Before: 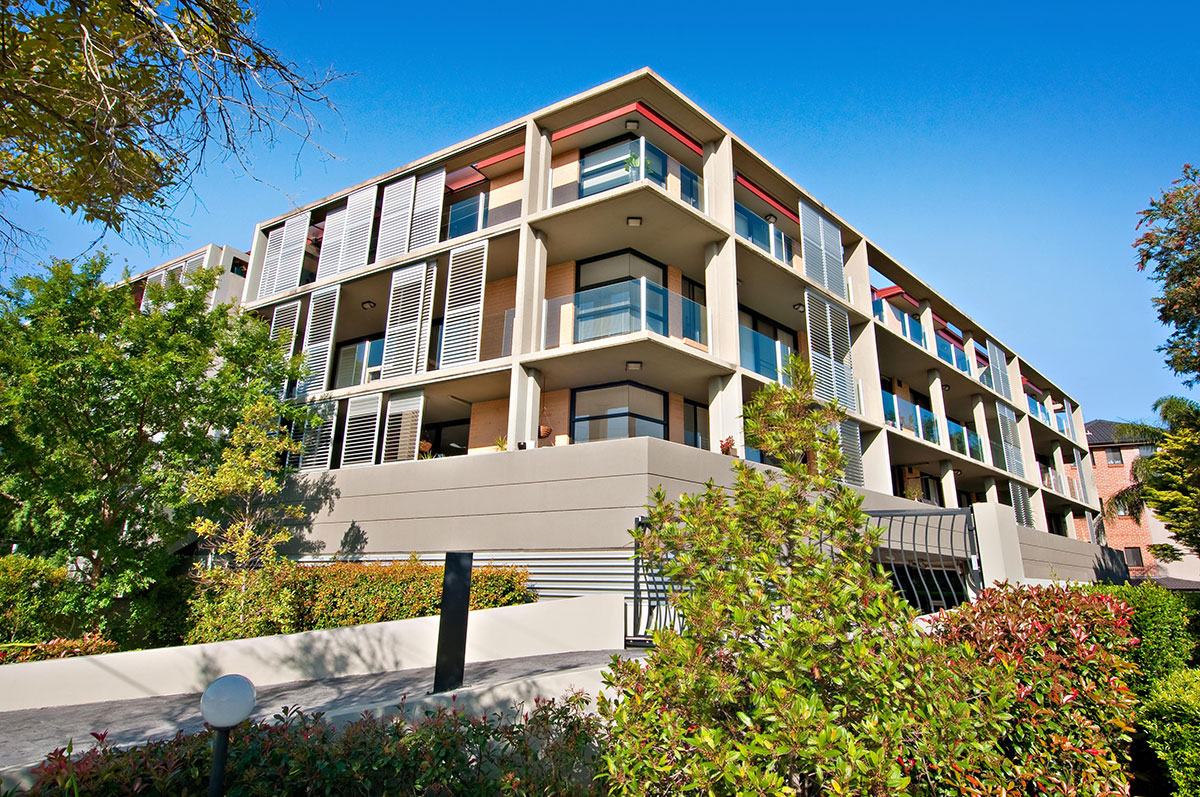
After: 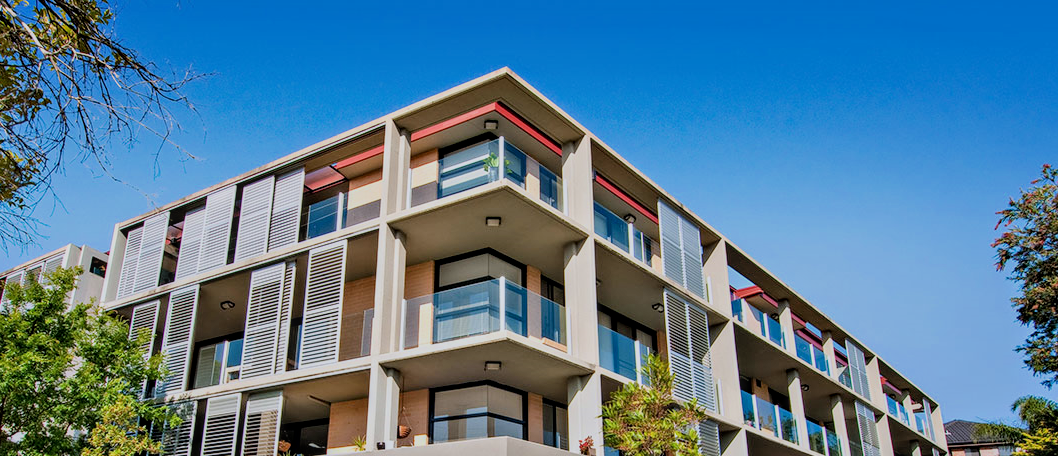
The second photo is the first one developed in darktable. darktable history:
filmic rgb: black relative exposure -7.65 EV, white relative exposure 4.56 EV, hardness 3.61, color science v6 (2022)
local contrast: on, module defaults
crop and rotate: left 11.812%, bottom 42.776%
white balance: red 0.983, blue 1.036
